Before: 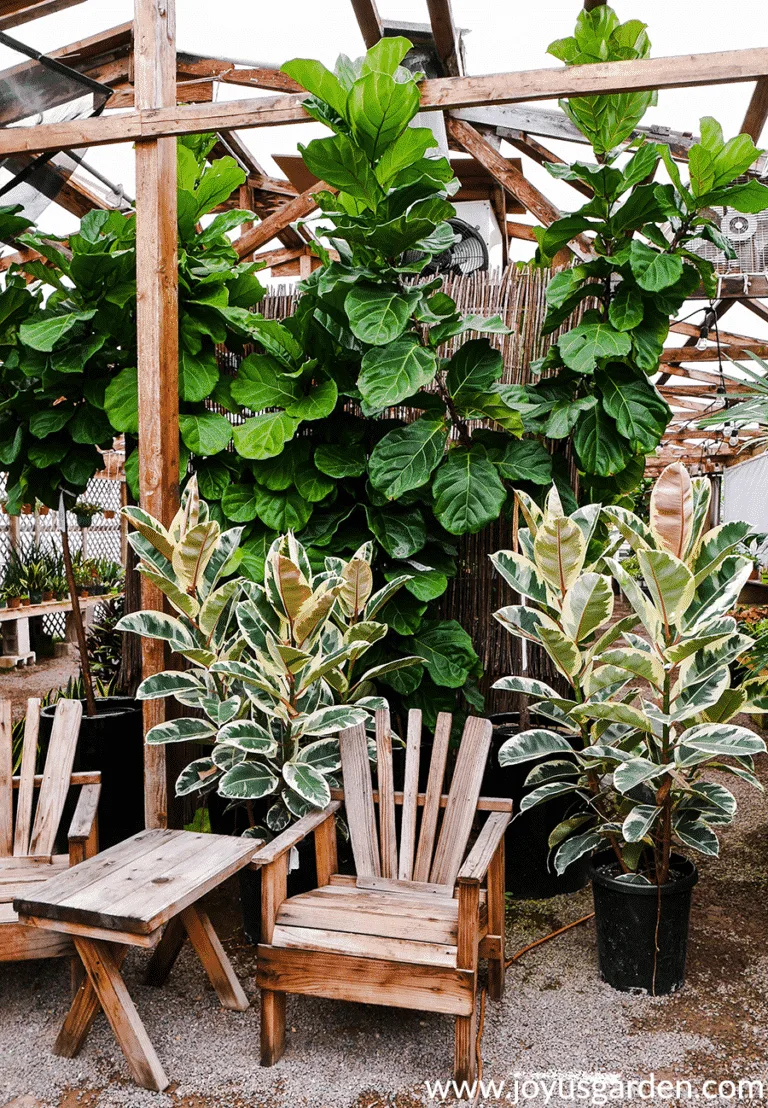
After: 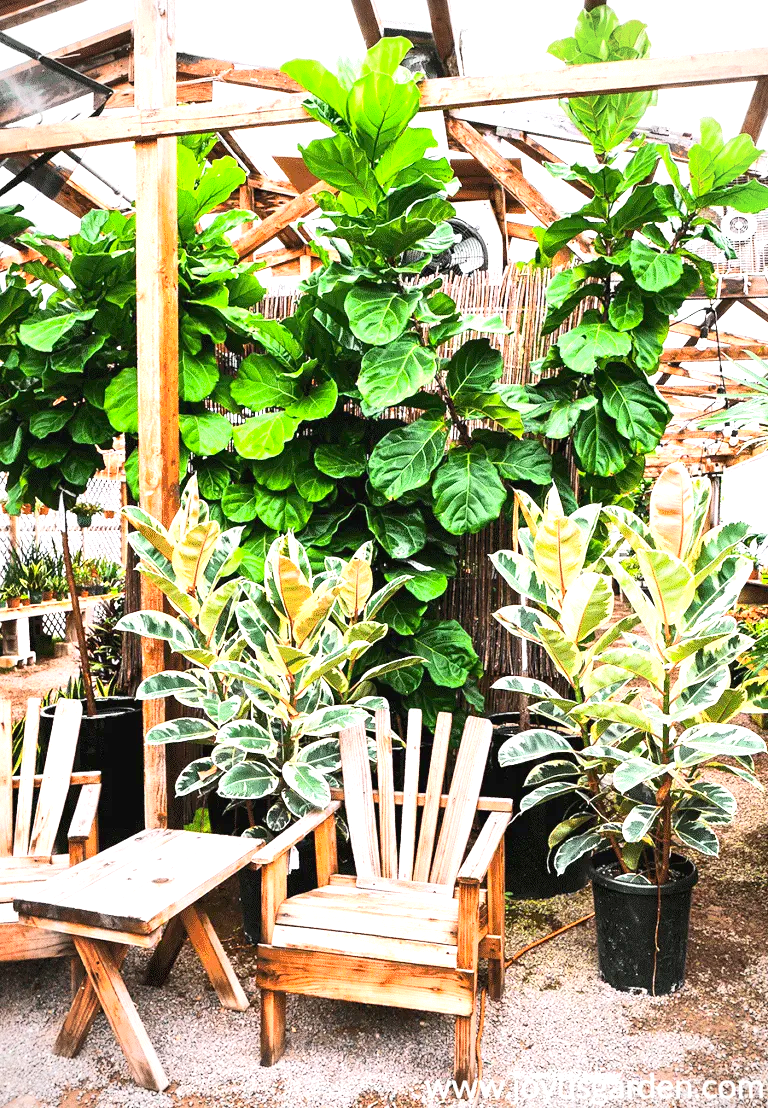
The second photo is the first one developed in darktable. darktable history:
contrast brightness saturation: contrast 0.2, brightness 0.16, saturation 0.22
exposure: black level correction 0, exposure 1.4 EV, compensate highlight preservation false
vignetting: fall-off radius 60.65%
